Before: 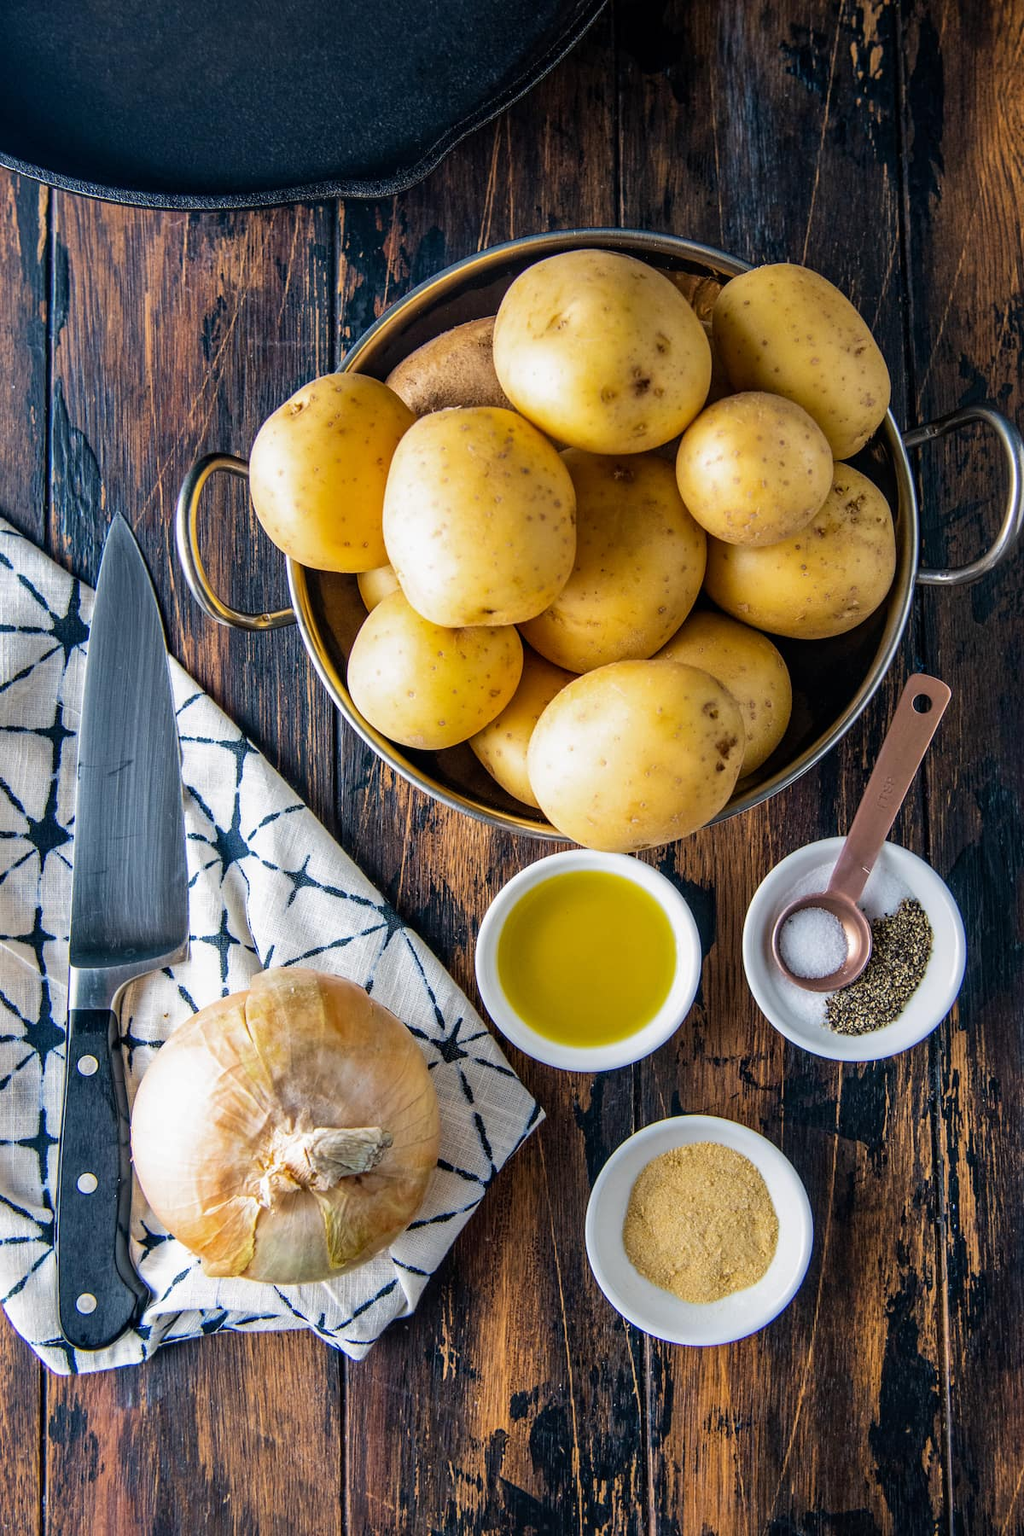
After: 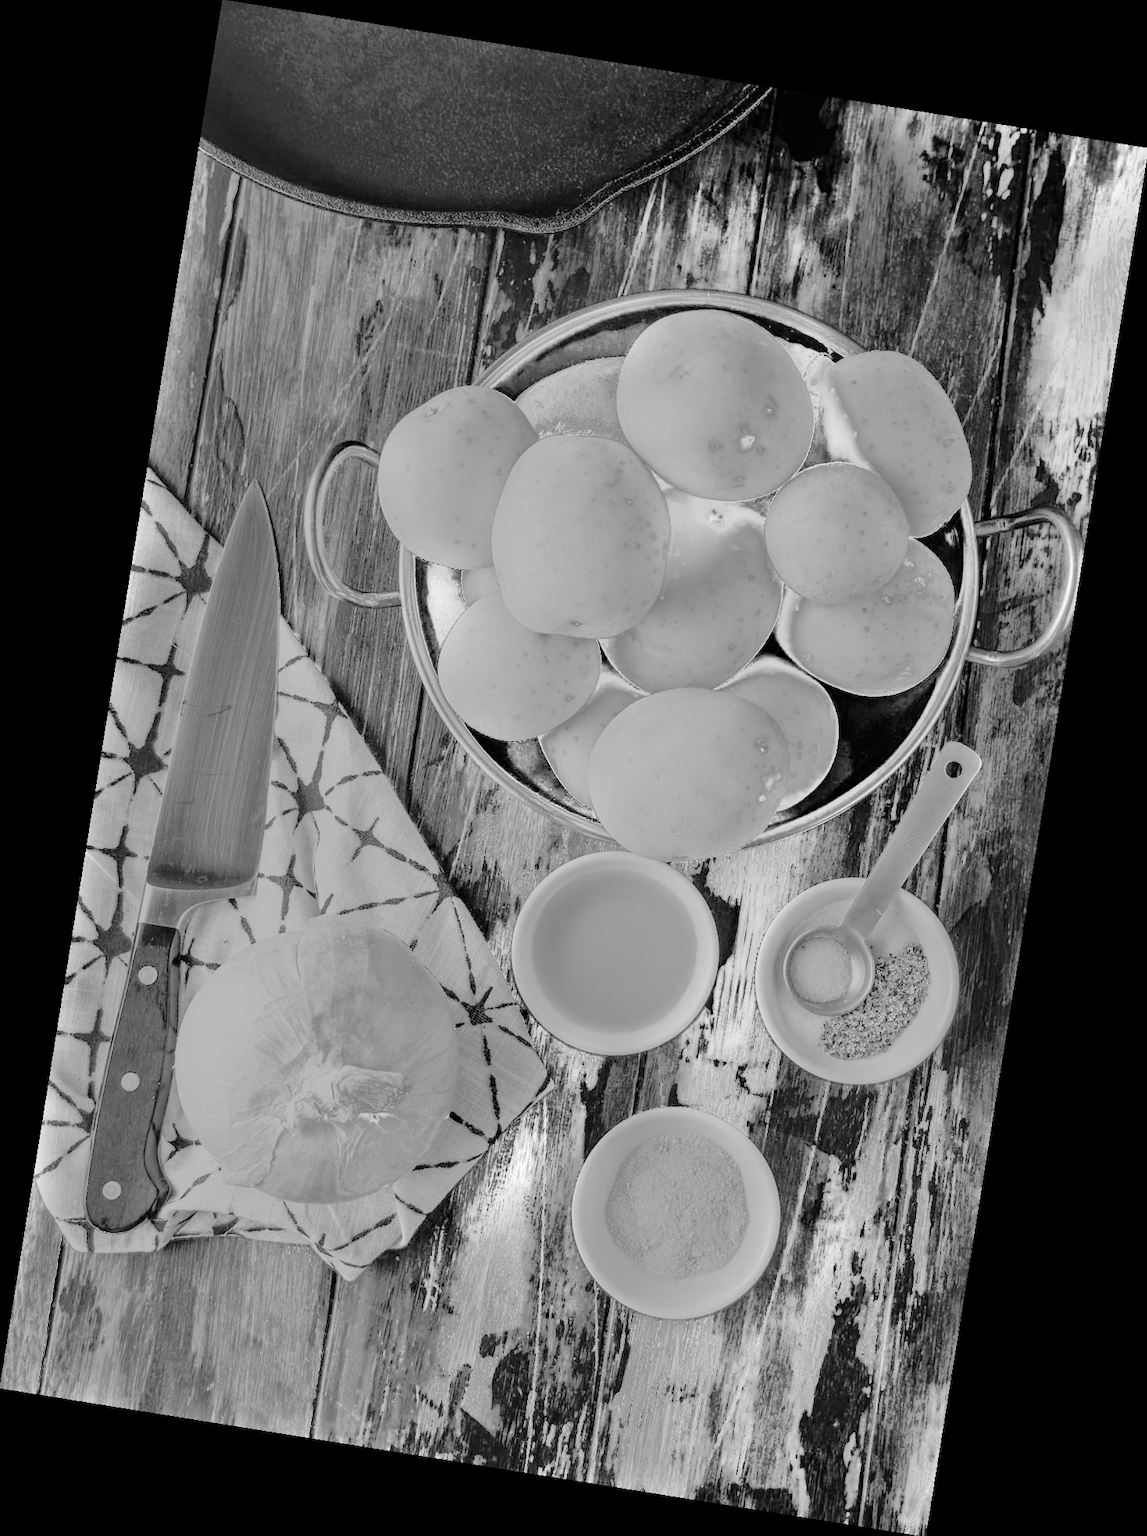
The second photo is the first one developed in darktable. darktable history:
white balance: red 8, blue 8
rotate and perspective: rotation 9.12°, automatic cropping off
monochrome: a 79.32, b 81.83, size 1.1
tone curve: curves: ch0 [(0, 0) (0.105, 0.068) (0.195, 0.162) (0.283, 0.283) (0.384, 0.404) (0.485, 0.531) (0.638, 0.681) (0.795, 0.879) (1, 0.977)]; ch1 [(0, 0) (0.161, 0.092) (0.35, 0.33) (0.379, 0.401) (0.456, 0.469) (0.498, 0.506) (0.521, 0.549) (0.58, 0.624) (0.635, 0.671) (1, 1)]; ch2 [(0, 0) (0.371, 0.362) (0.437, 0.437) (0.483, 0.484) (0.53, 0.515) (0.56, 0.58) (0.622, 0.606) (1, 1)], color space Lab, independent channels, preserve colors none
